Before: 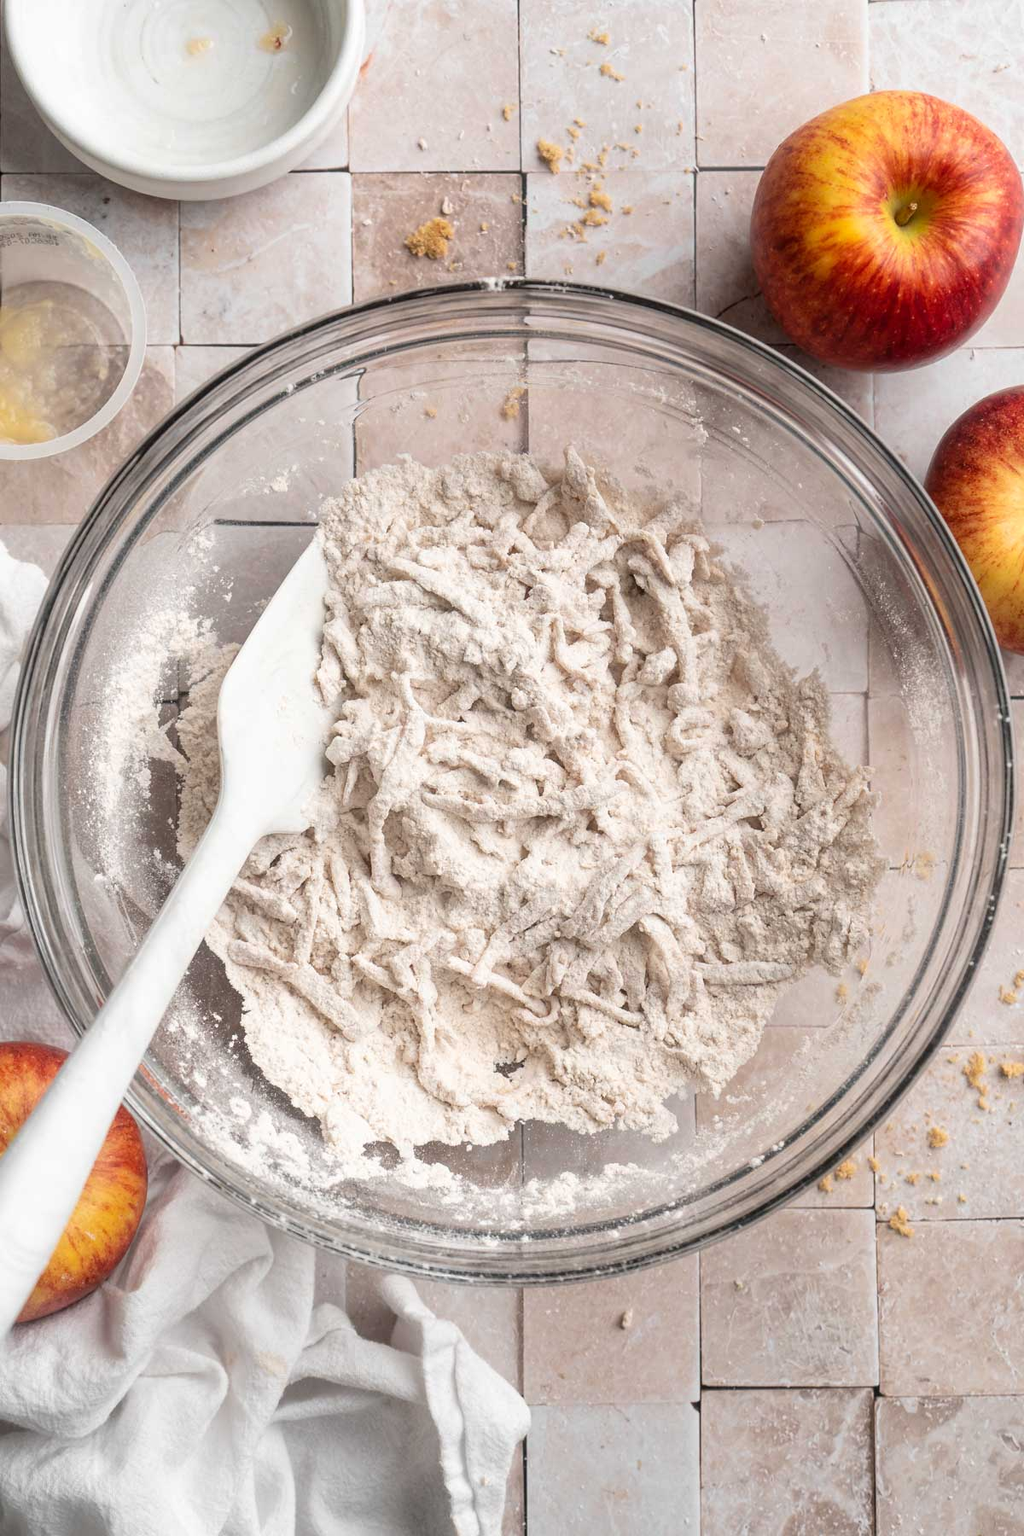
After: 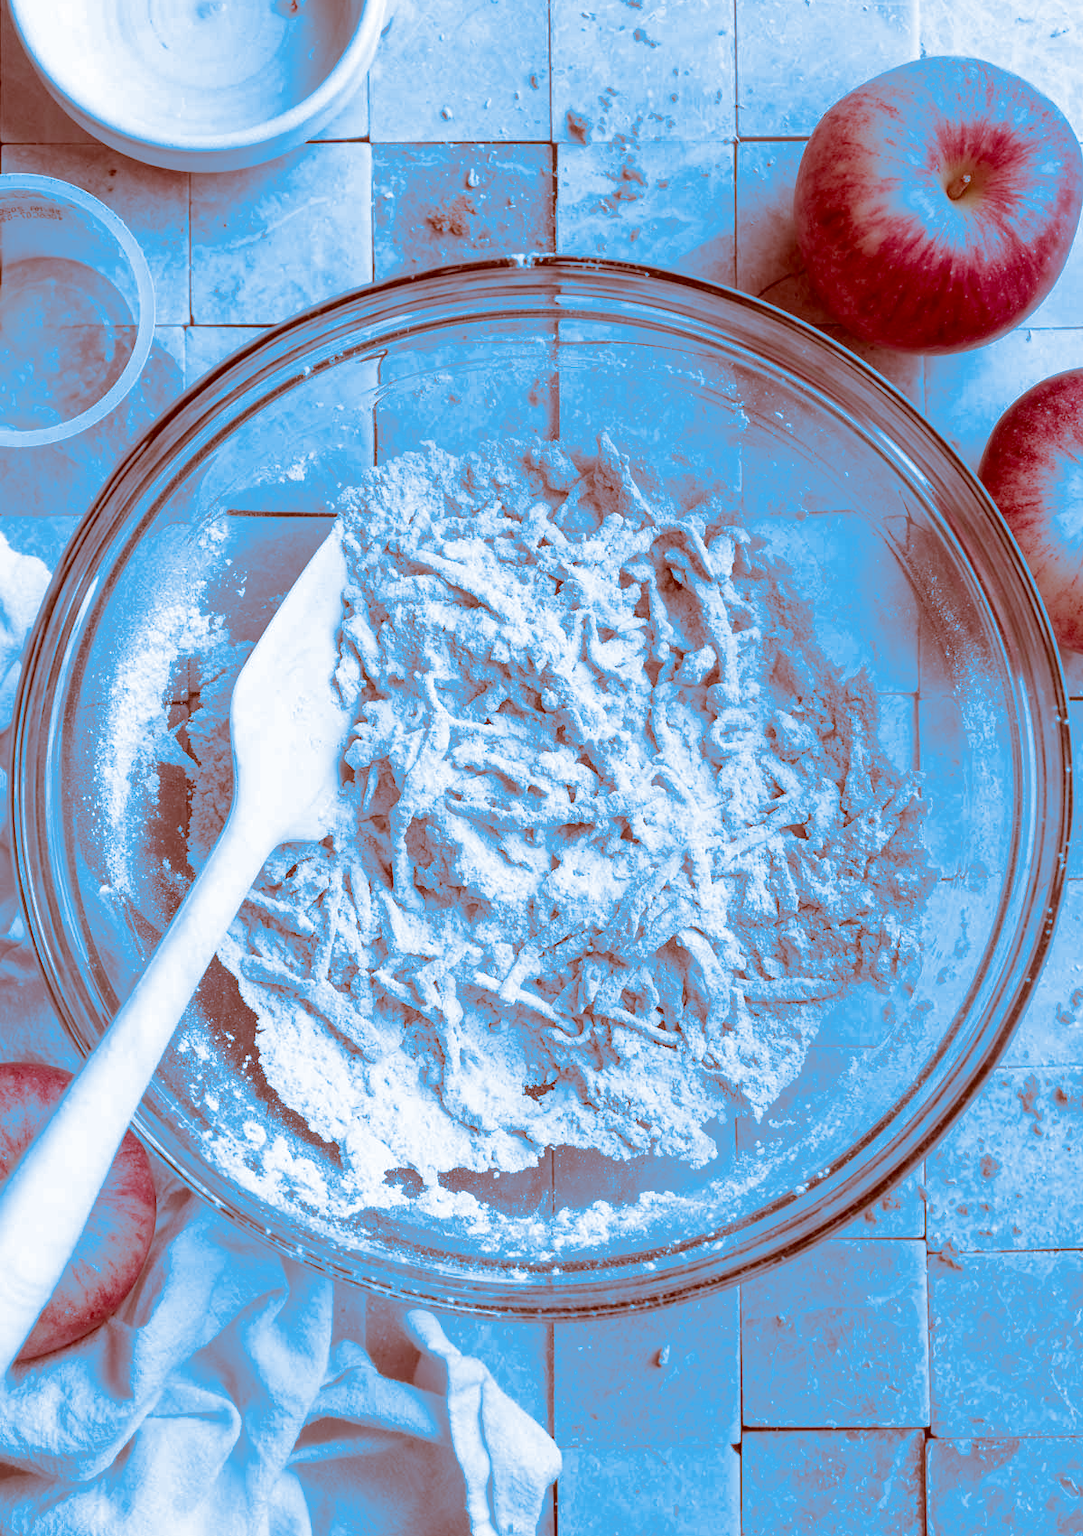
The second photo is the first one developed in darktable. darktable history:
crop and rotate: top 2.479%, bottom 3.018%
color correction: highlights a* 9.03, highlights b* 8.71, shadows a* 40, shadows b* 40, saturation 0.8
split-toning: shadows › hue 220°, shadows › saturation 0.64, highlights › hue 220°, highlights › saturation 0.64, balance 0, compress 5.22%
white balance: red 0.983, blue 1.036
